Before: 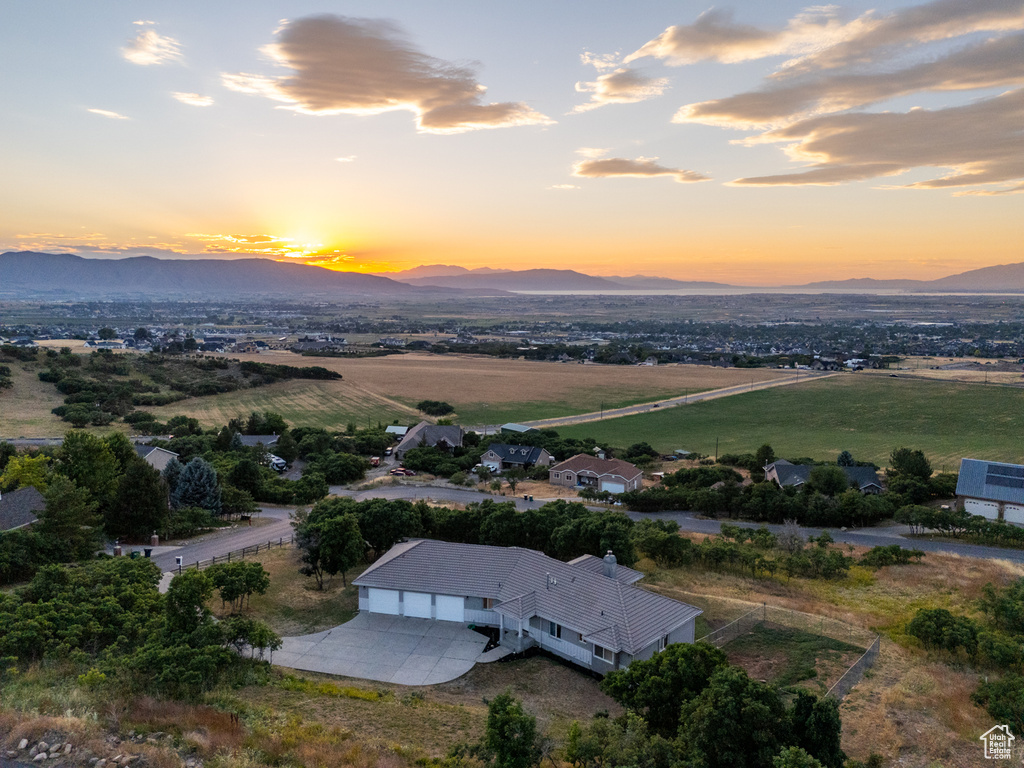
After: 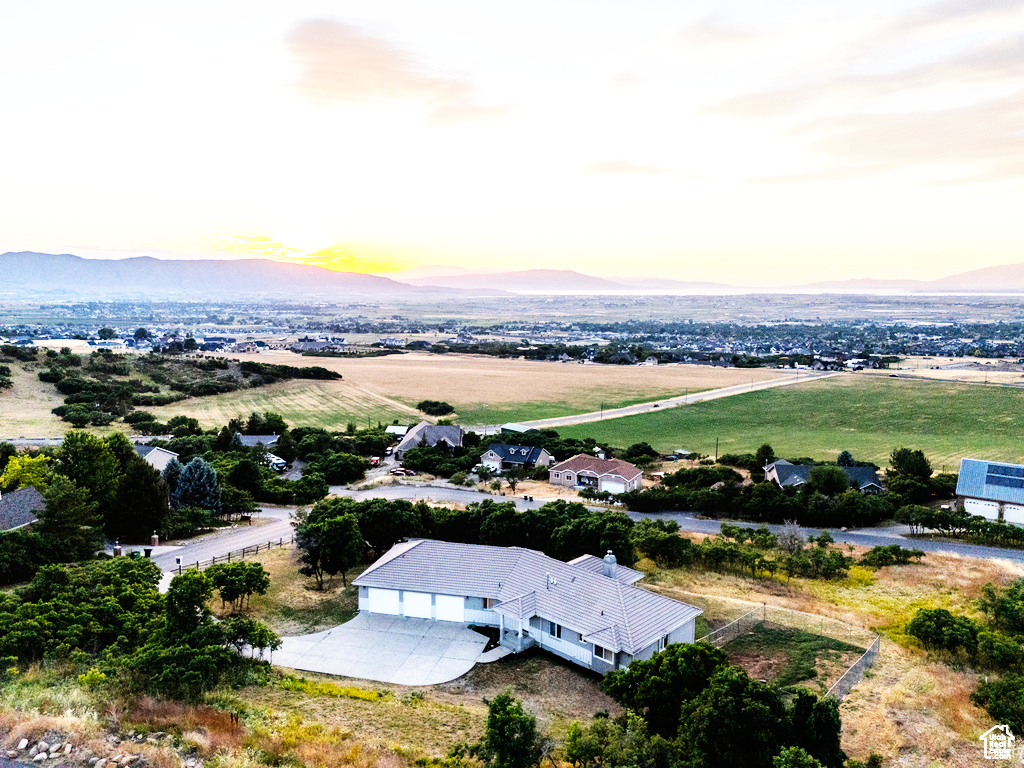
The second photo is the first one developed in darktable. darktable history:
tone equalizer: -8 EV -0.747 EV, -7 EV -0.712 EV, -6 EV -0.561 EV, -5 EV -0.38 EV, -3 EV 0.374 EV, -2 EV 0.6 EV, -1 EV 0.674 EV, +0 EV 0.724 EV
base curve: curves: ch0 [(0, 0) (0.007, 0.004) (0.027, 0.03) (0.046, 0.07) (0.207, 0.54) (0.442, 0.872) (0.673, 0.972) (1, 1)], preserve colors none
